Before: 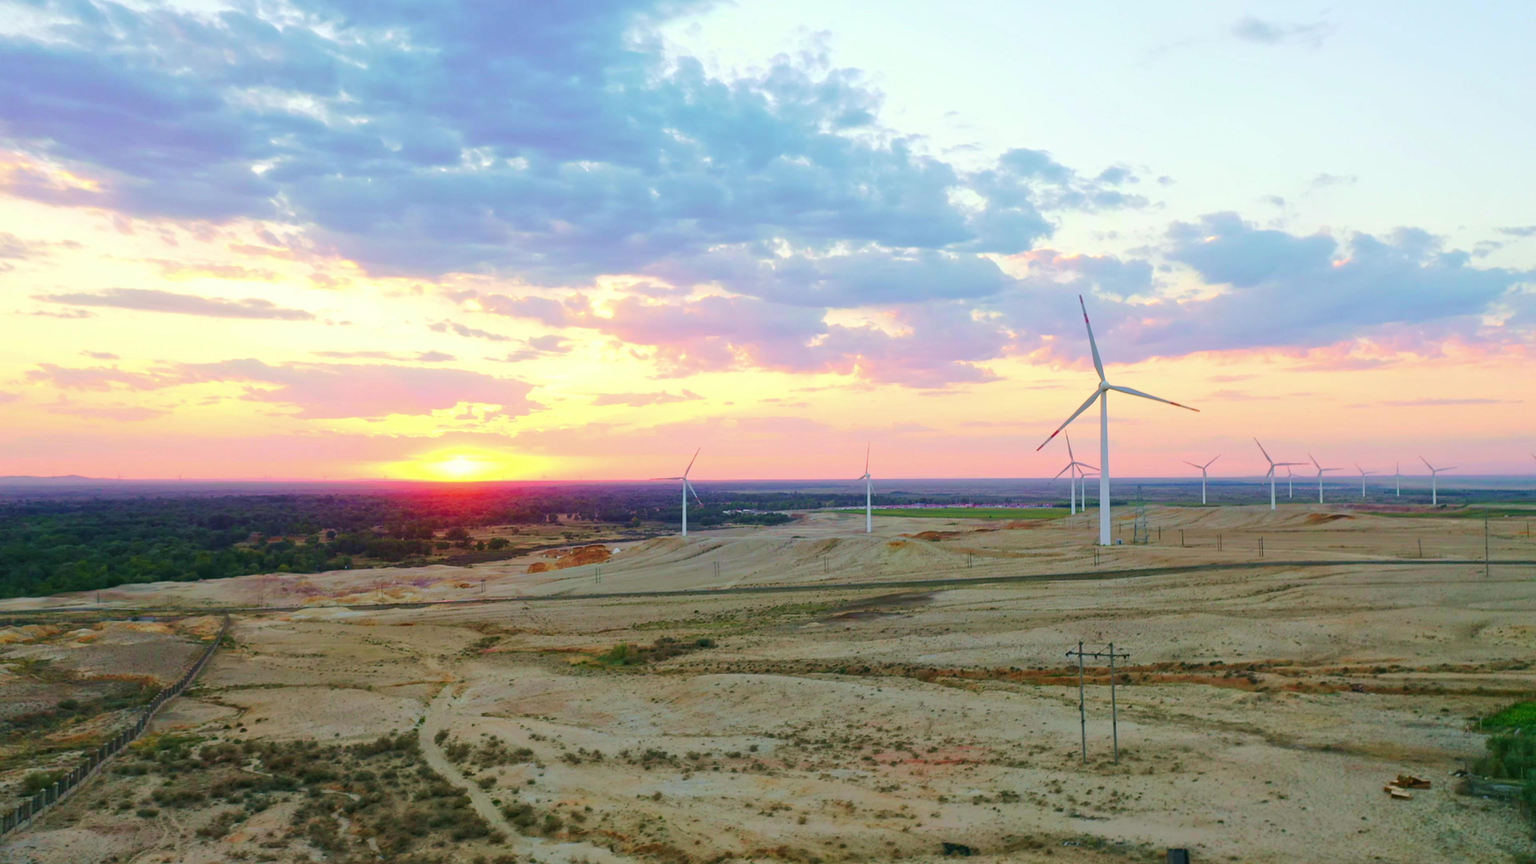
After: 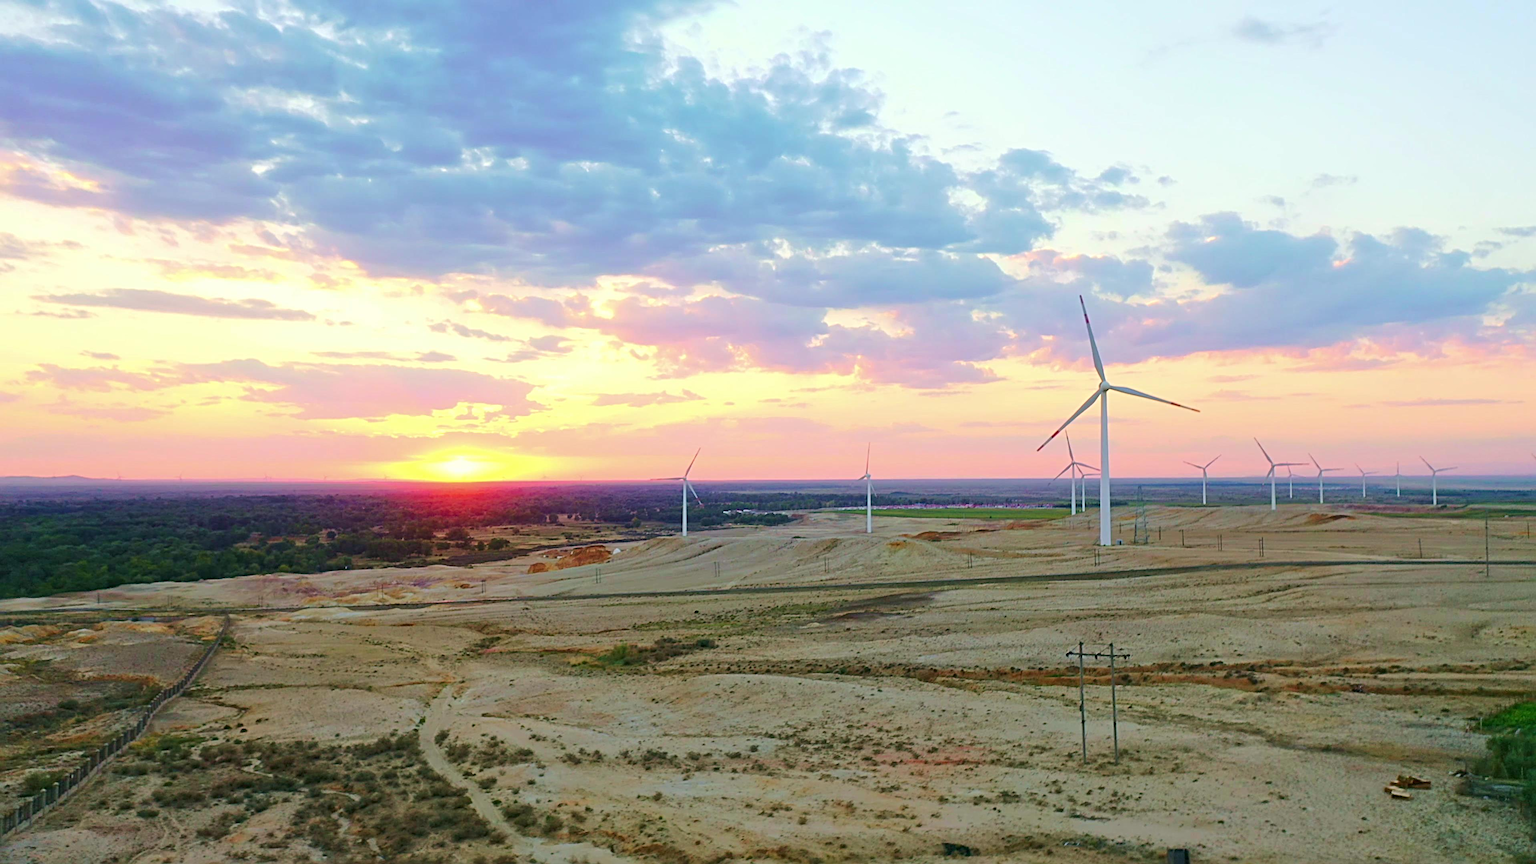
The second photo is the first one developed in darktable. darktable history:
sharpen: radius 4.925
